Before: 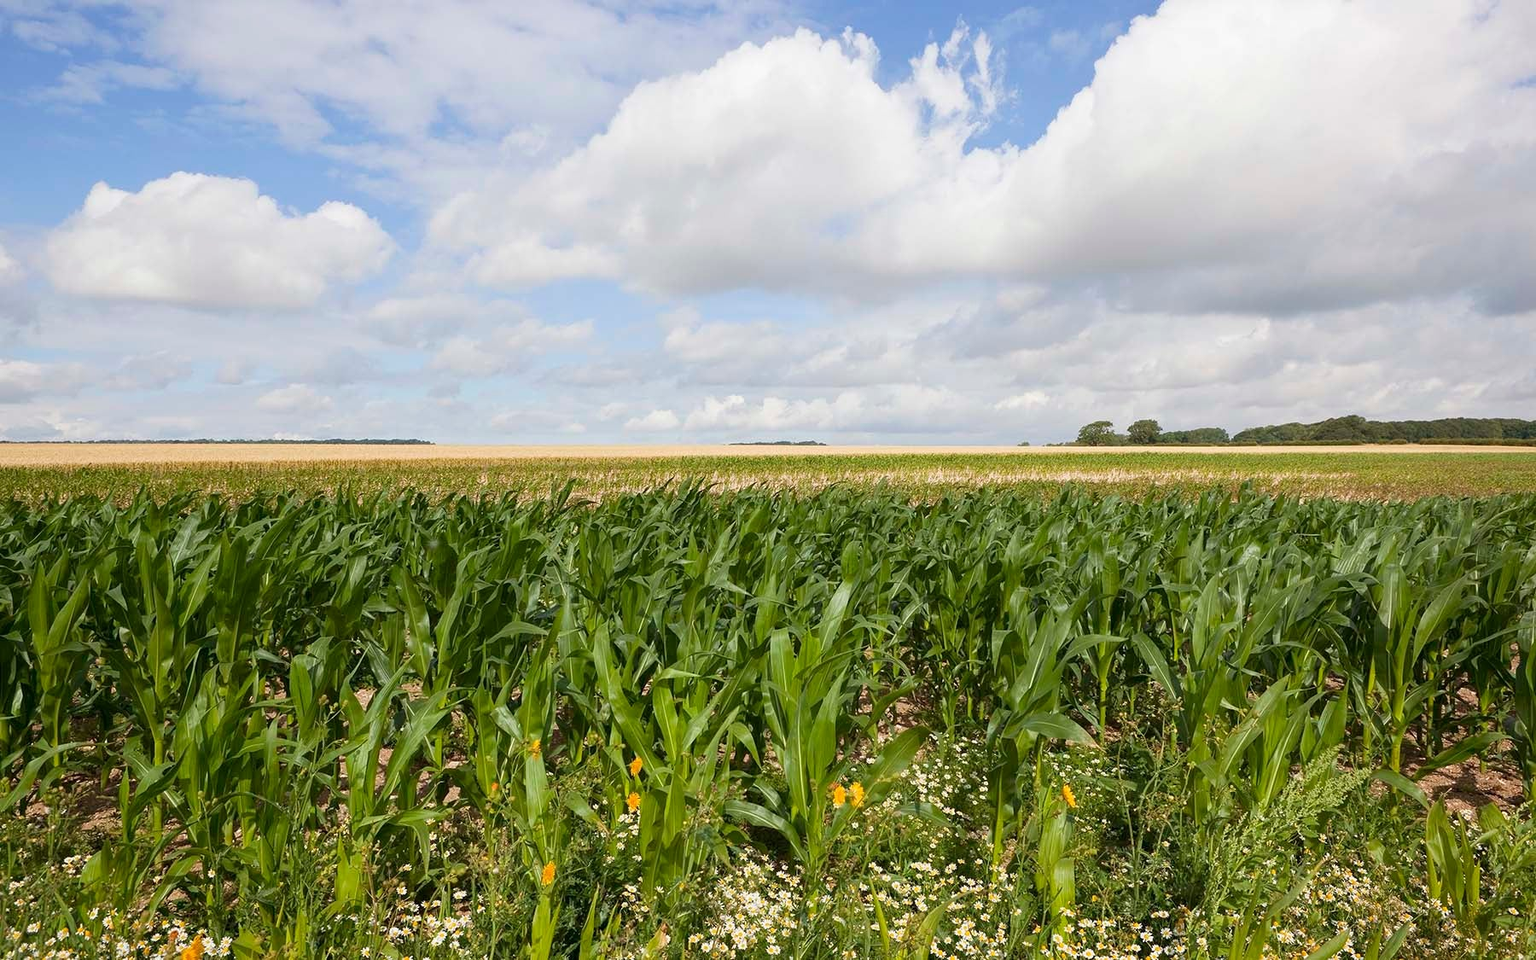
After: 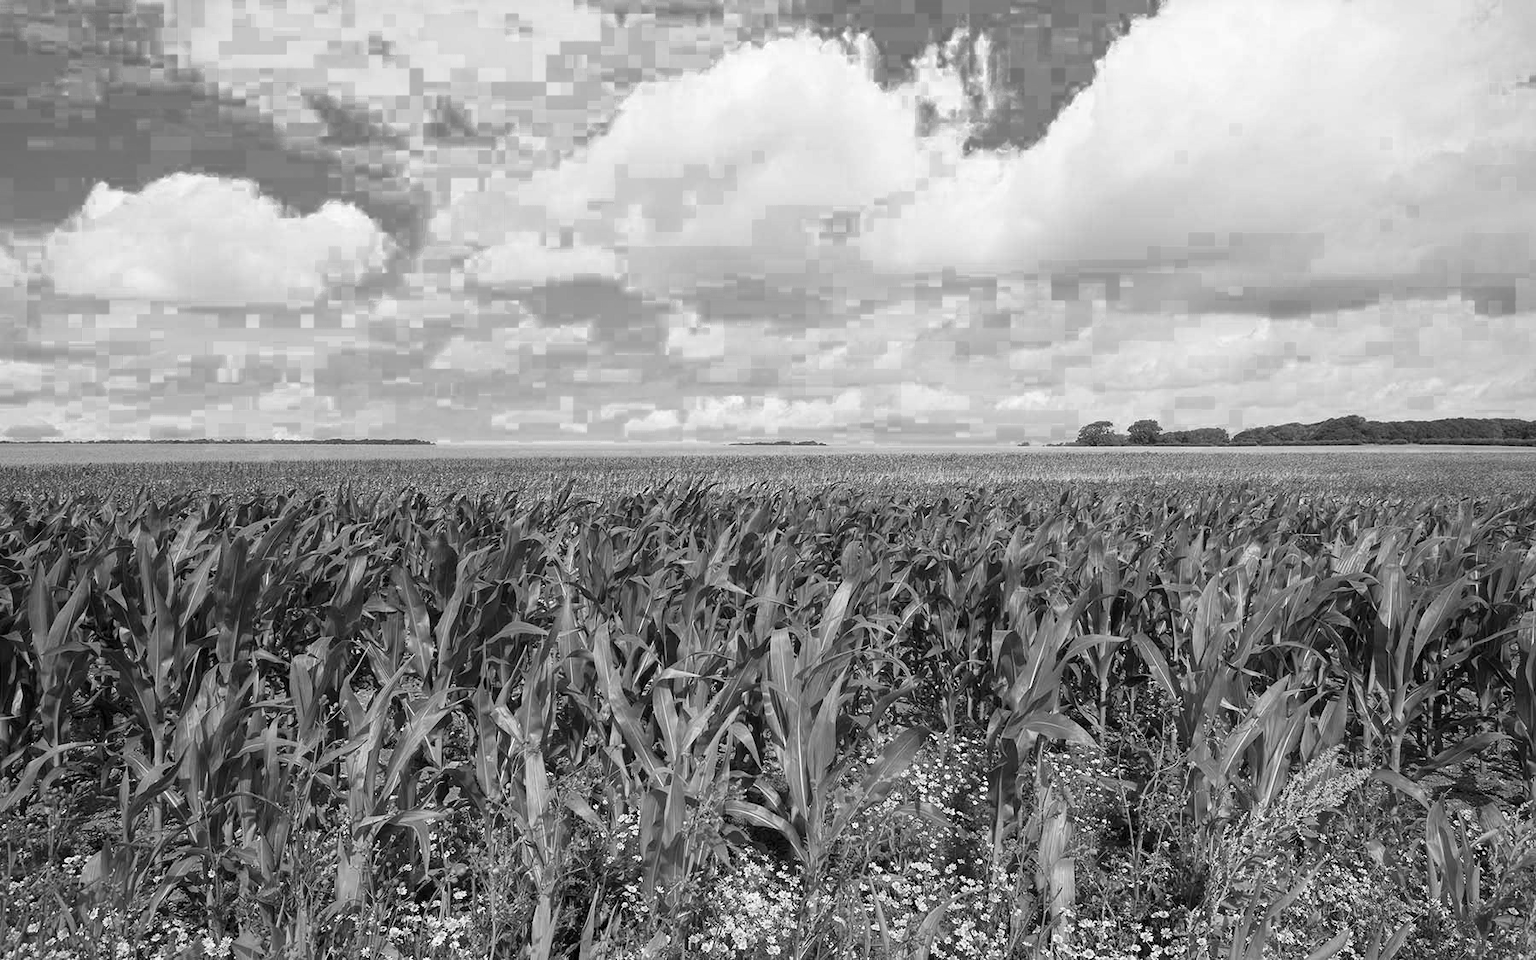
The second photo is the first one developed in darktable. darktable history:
color zones: curves: ch0 [(0.002, 0.589) (0.107, 0.484) (0.146, 0.249) (0.217, 0.352) (0.309, 0.525) (0.39, 0.404) (0.455, 0.169) (0.597, 0.055) (0.724, 0.212) (0.775, 0.691) (0.869, 0.571) (1, 0.587)]; ch1 [(0, 0) (0.143, 0) (0.286, 0) (0.429, 0) (0.571, 0) (0.714, 0) (0.857, 0)]
vignetting: fall-off start 100.1%, fall-off radius 70.5%, brightness -0.271, width/height ratio 1.17
local contrast: mode bilateral grid, contrast 20, coarseness 50, detail 119%, midtone range 0.2
